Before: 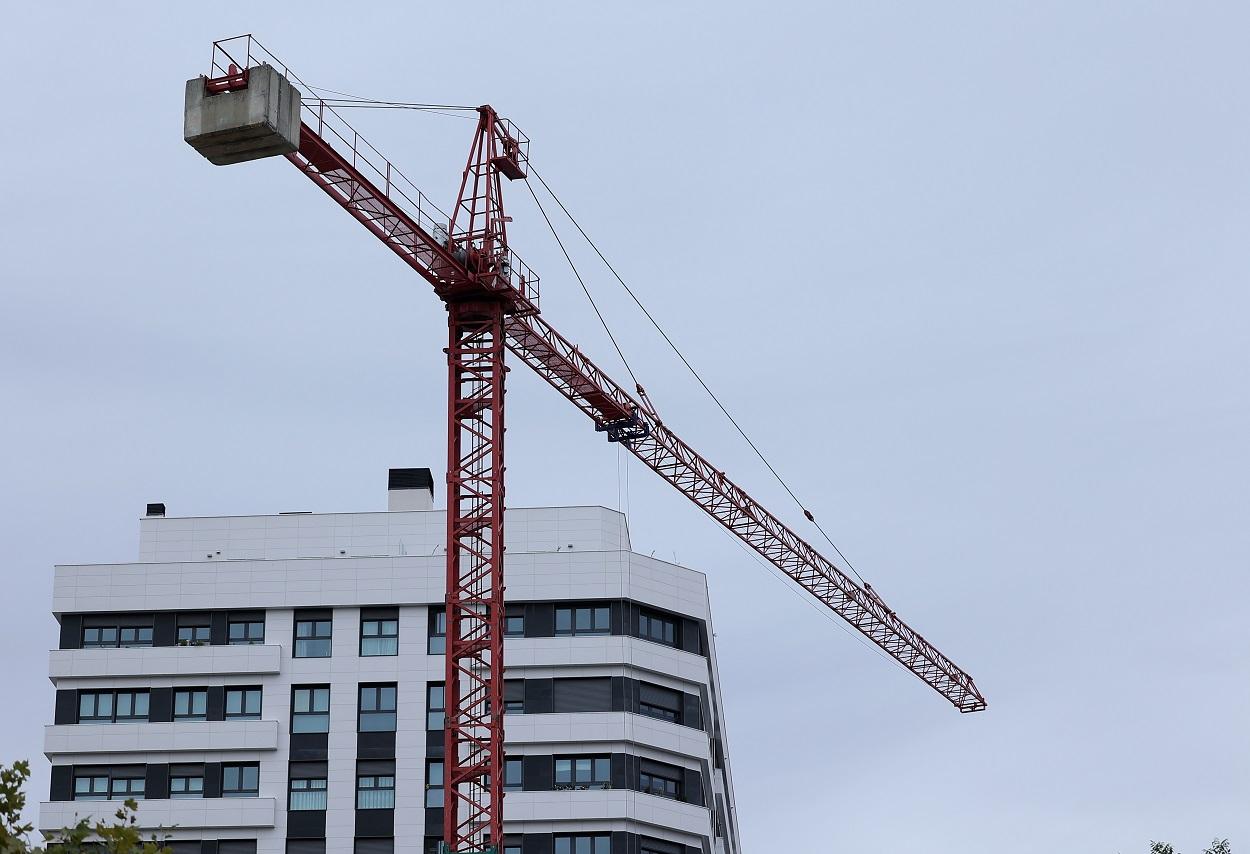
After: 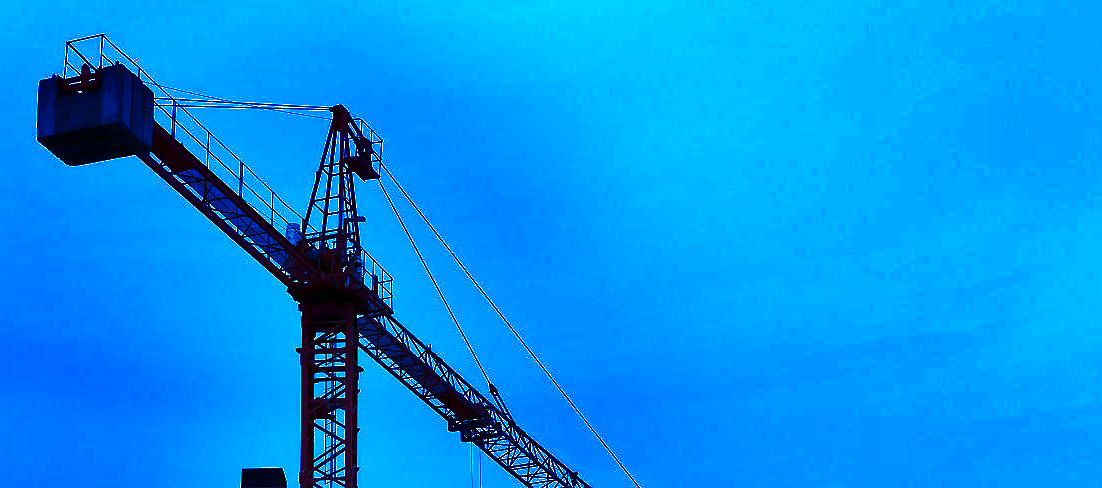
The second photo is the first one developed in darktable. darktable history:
shadows and highlights: radius 123.98, shadows 100, white point adjustment -3, highlights -100, highlights color adjustment 89.84%, soften with gaussian
white balance: red 0.766, blue 1.537
crop and rotate: left 11.812%, bottom 42.776%
tone equalizer: -8 EV -0.417 EV, -7 EV -0.389 EV, -6 EV -0.333 EV, -5 EV -0.222 EV, -3 EV 0.222 EV, -2 EV 0.333 EV, -1 EV 0.389 EV, +0 EV 0.417 EV, edges refinement/feathering 500, mask exposure compensation -1.57 EV, preserve details no
